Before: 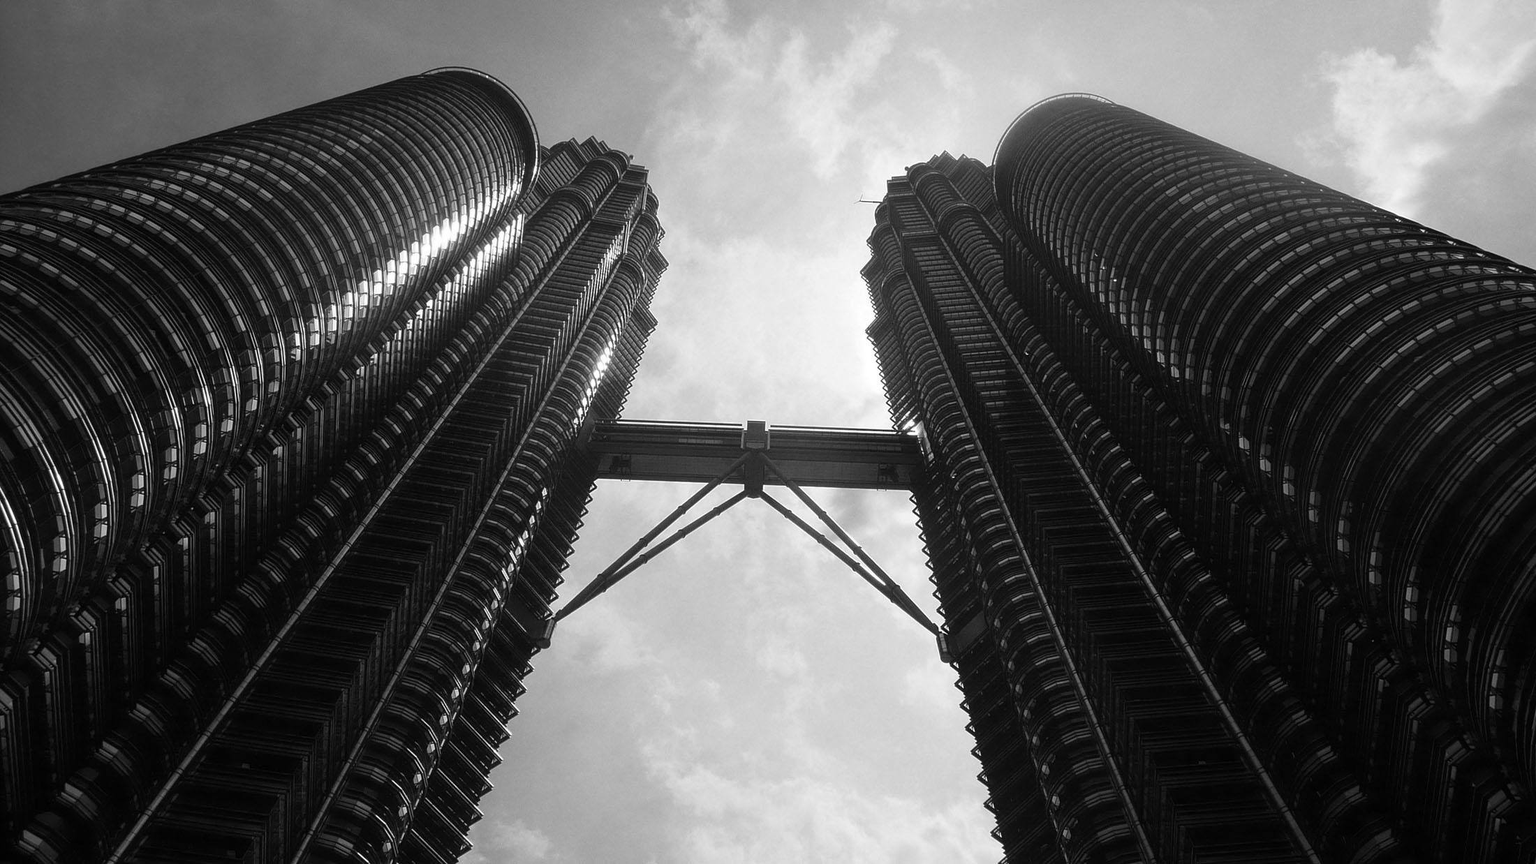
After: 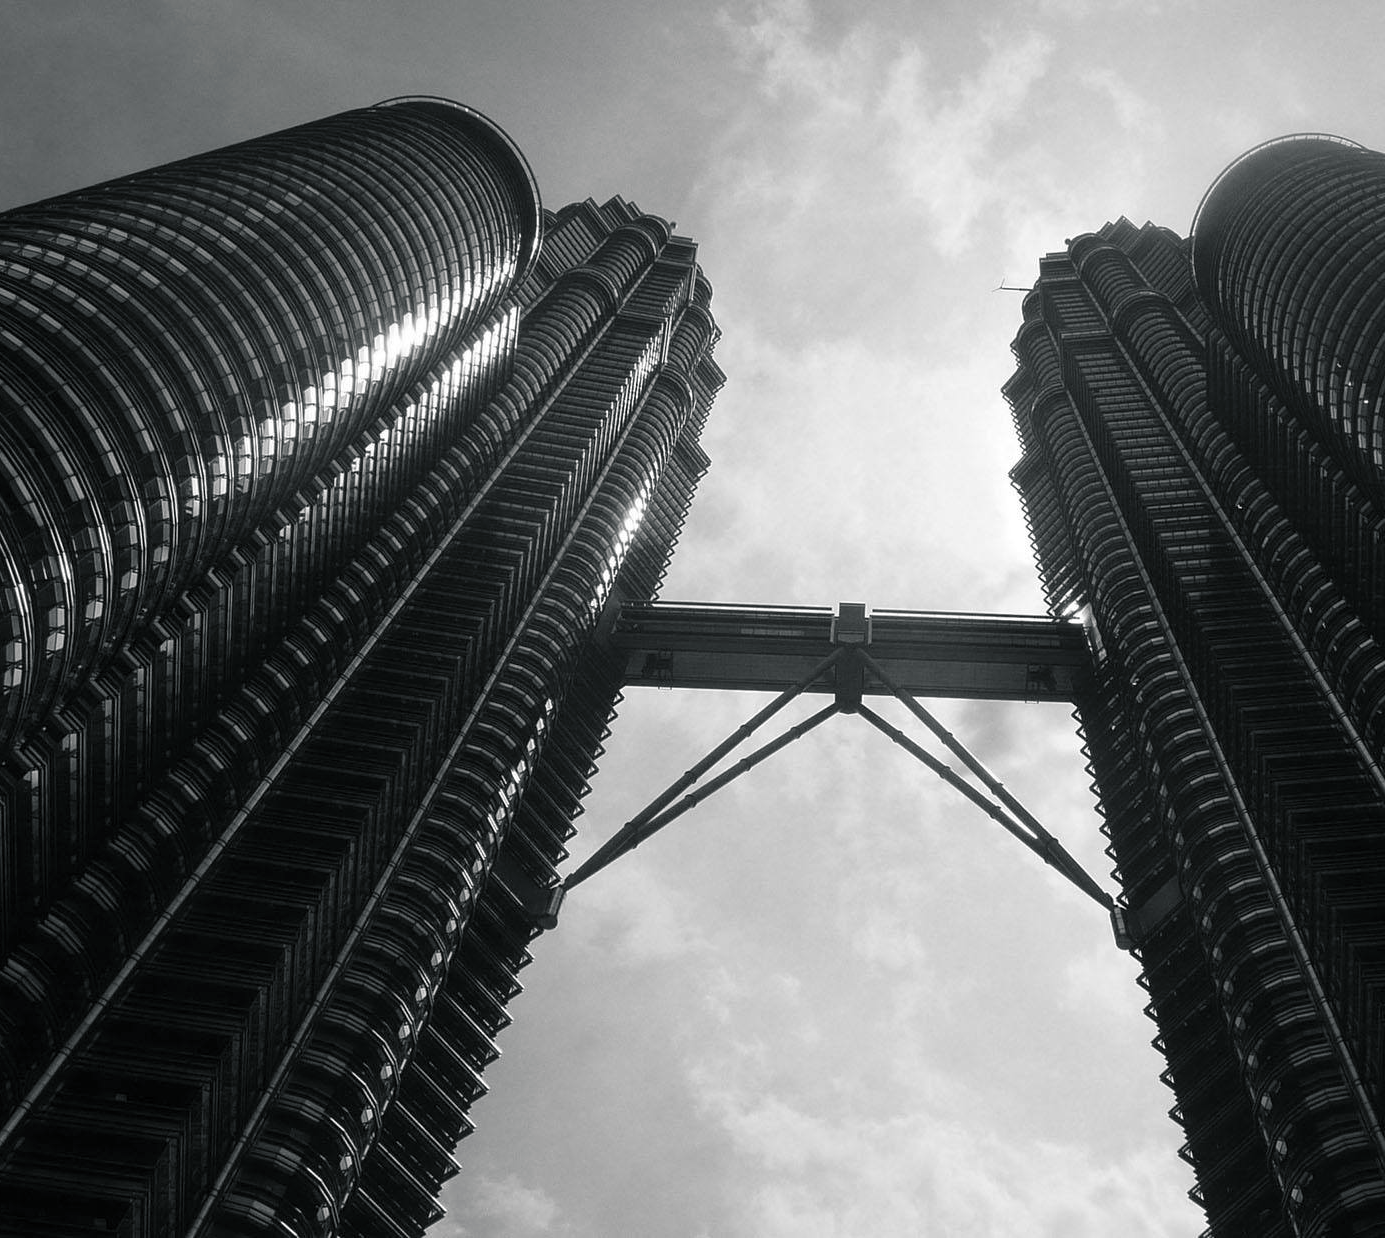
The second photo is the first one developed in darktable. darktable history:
crop: left 10.522%, right 26.48%
color balance rgb: shadows lift › chroma 2.046%, shadows lift › hue 216.29°, perceptual saturation grading › global saturation 25.908%
